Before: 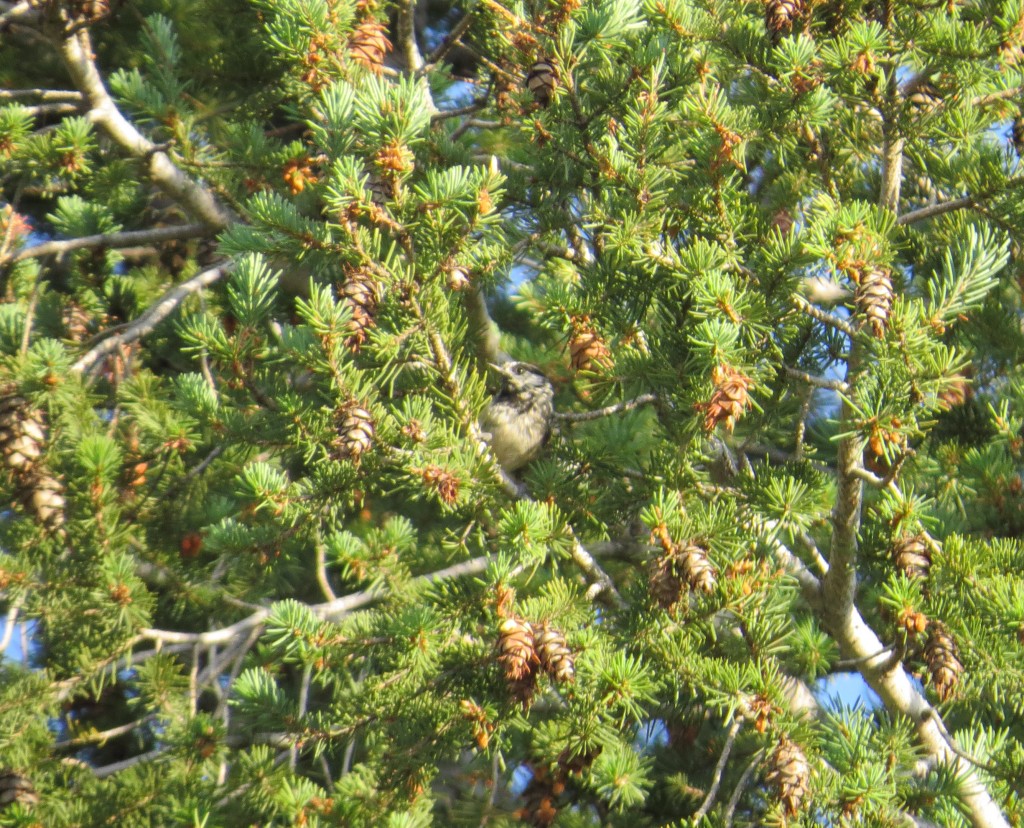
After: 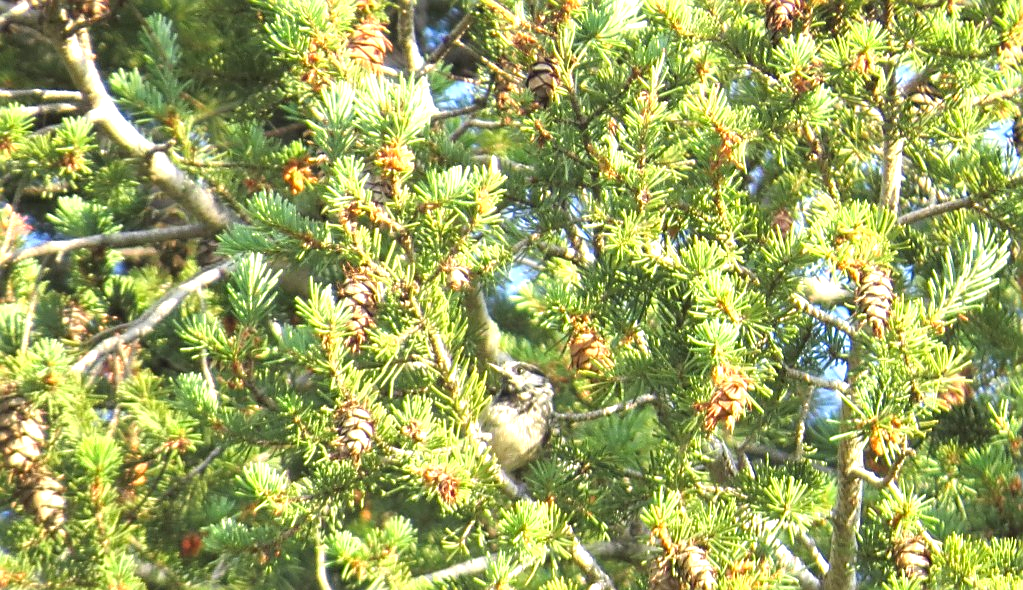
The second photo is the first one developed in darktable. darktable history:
crop: right 0.001%, bottom 28.739%
exposure: exposure 1 EV, compensate exposure bias true, compensate highlight preservation false
sharpen: on, module defaults
